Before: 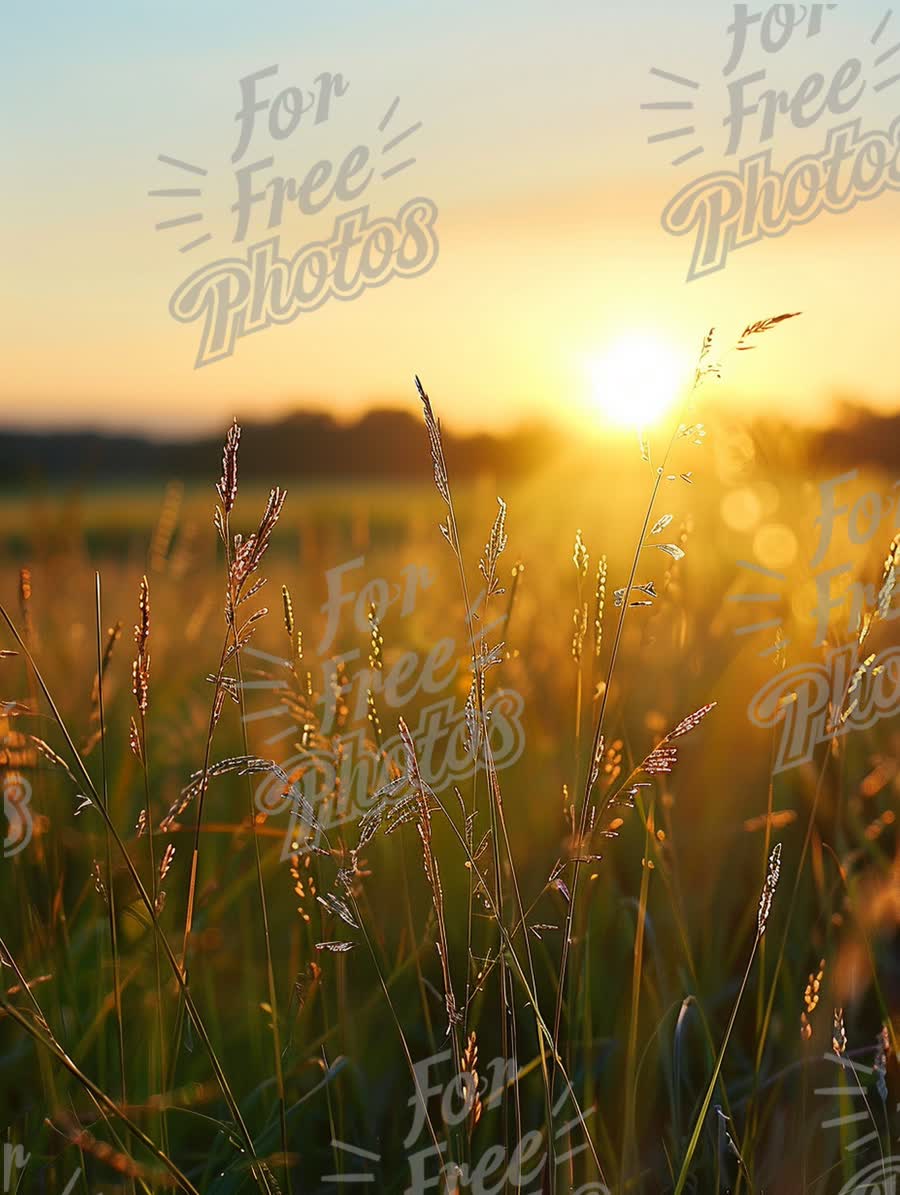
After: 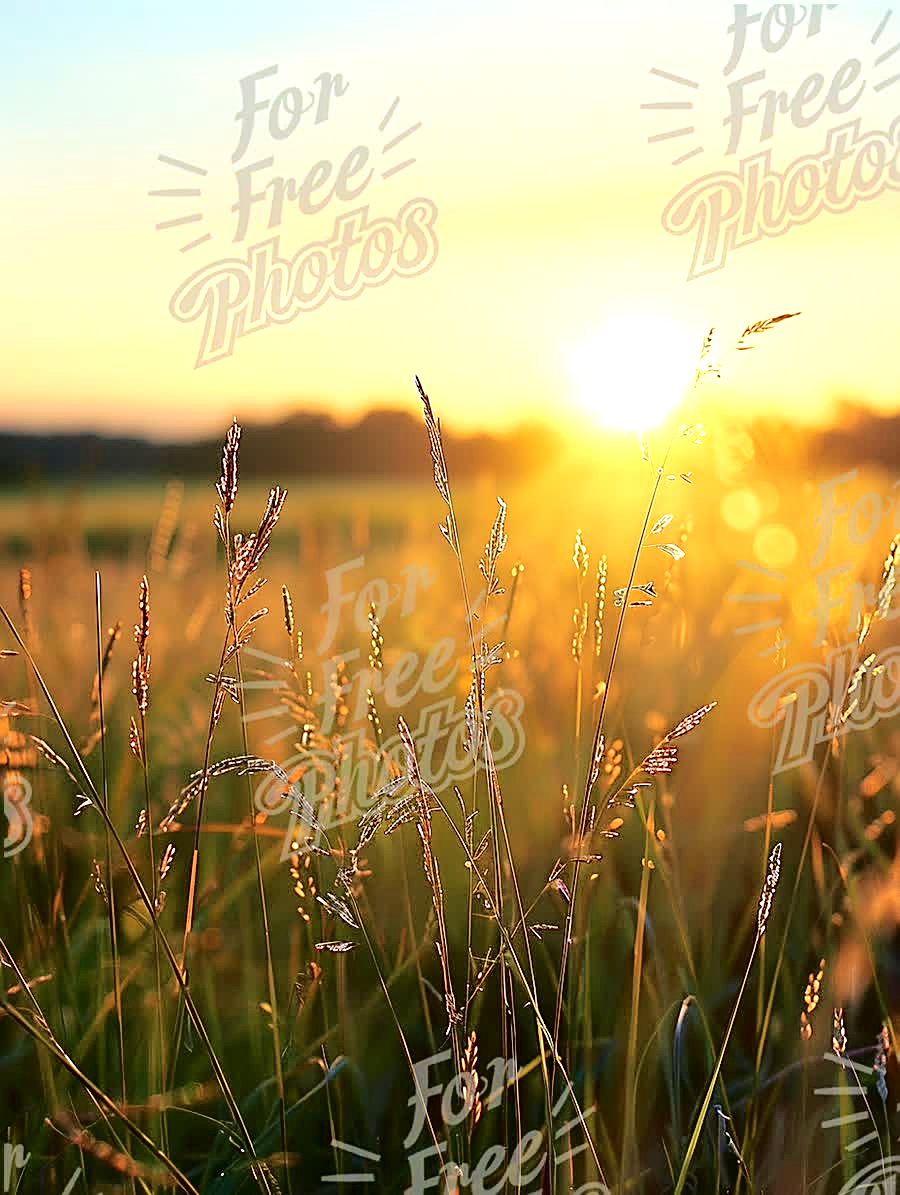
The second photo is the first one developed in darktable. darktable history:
exposure: exposure 0.559 EV, compensate highlight preservation false
tone curve: curves: ch0 [(0, 0) (0.004, 0) (0.133, 0.076) (0.325, 0.362) (0.879, 0.885) (1, 1)], color space Lab, independent channels, preserve colors none
sharpen: on, module defaults
velvia: strength 36.52%
